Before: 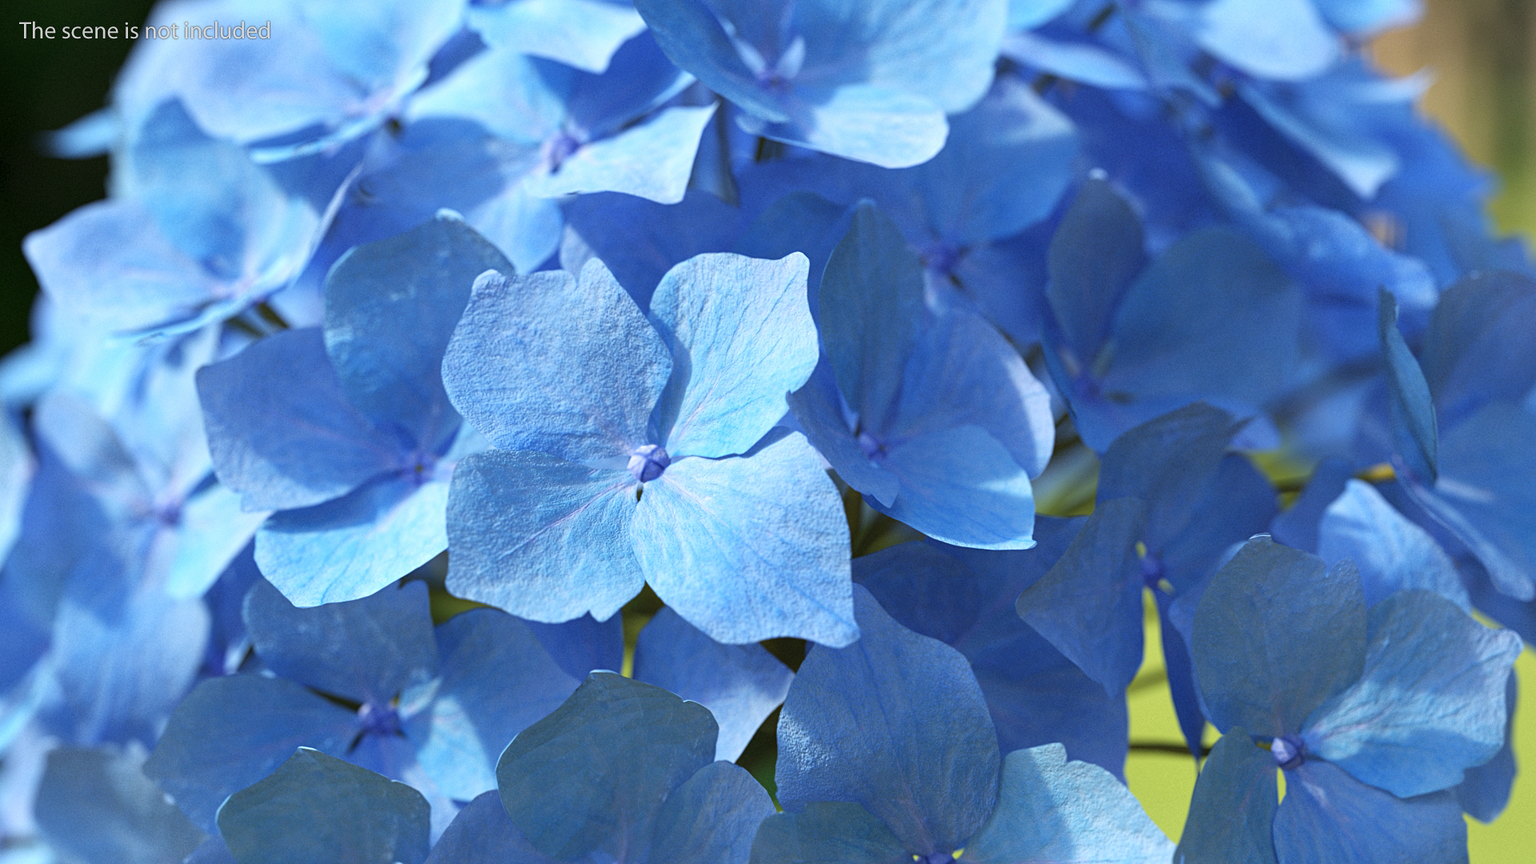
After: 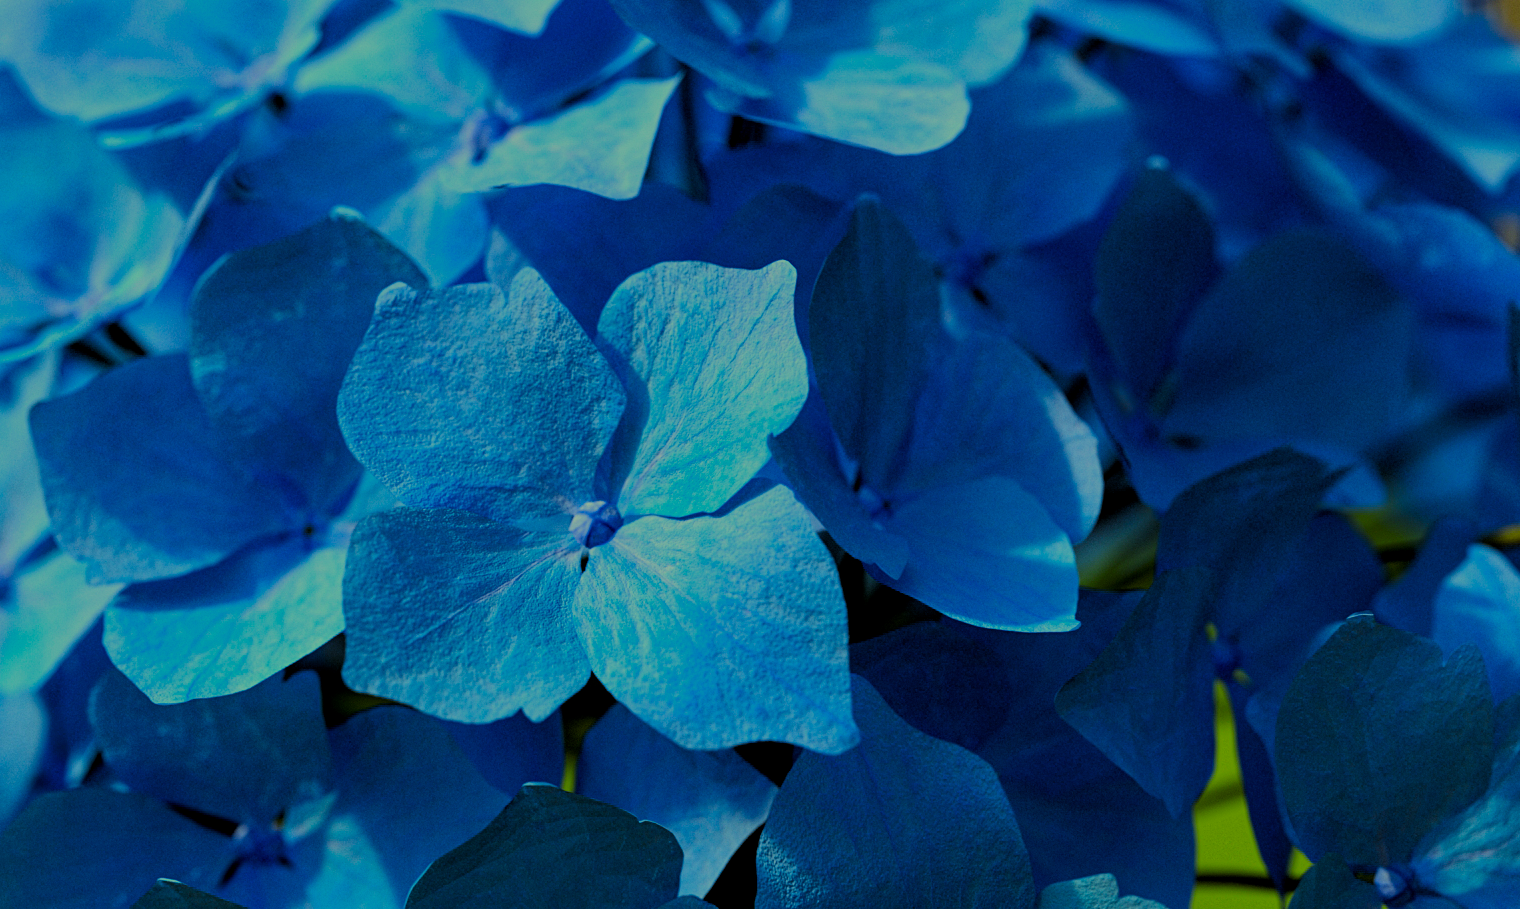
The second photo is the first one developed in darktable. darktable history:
crop: left 11.209%, top 5.134%, right 9.586%, bottom 10.666%
filmic rgb: middle gray luminance 8.53%, black relative exposure -6.26 EV, white relative exposure 2.72 EV, target black luminance 0%, hardness 4.74, latitude 73.55%, contrast 1.33, shadows ↔ highlights balance 10.08%
exposure: exposure -1.511 EV, compensate highlight preservation false
local contrast: highlights 103%, shadows 97%, detail 119%, midtone range 0.2
color correction: highlights a* -10.79, highlights b* 9.82, saturation 1.71
